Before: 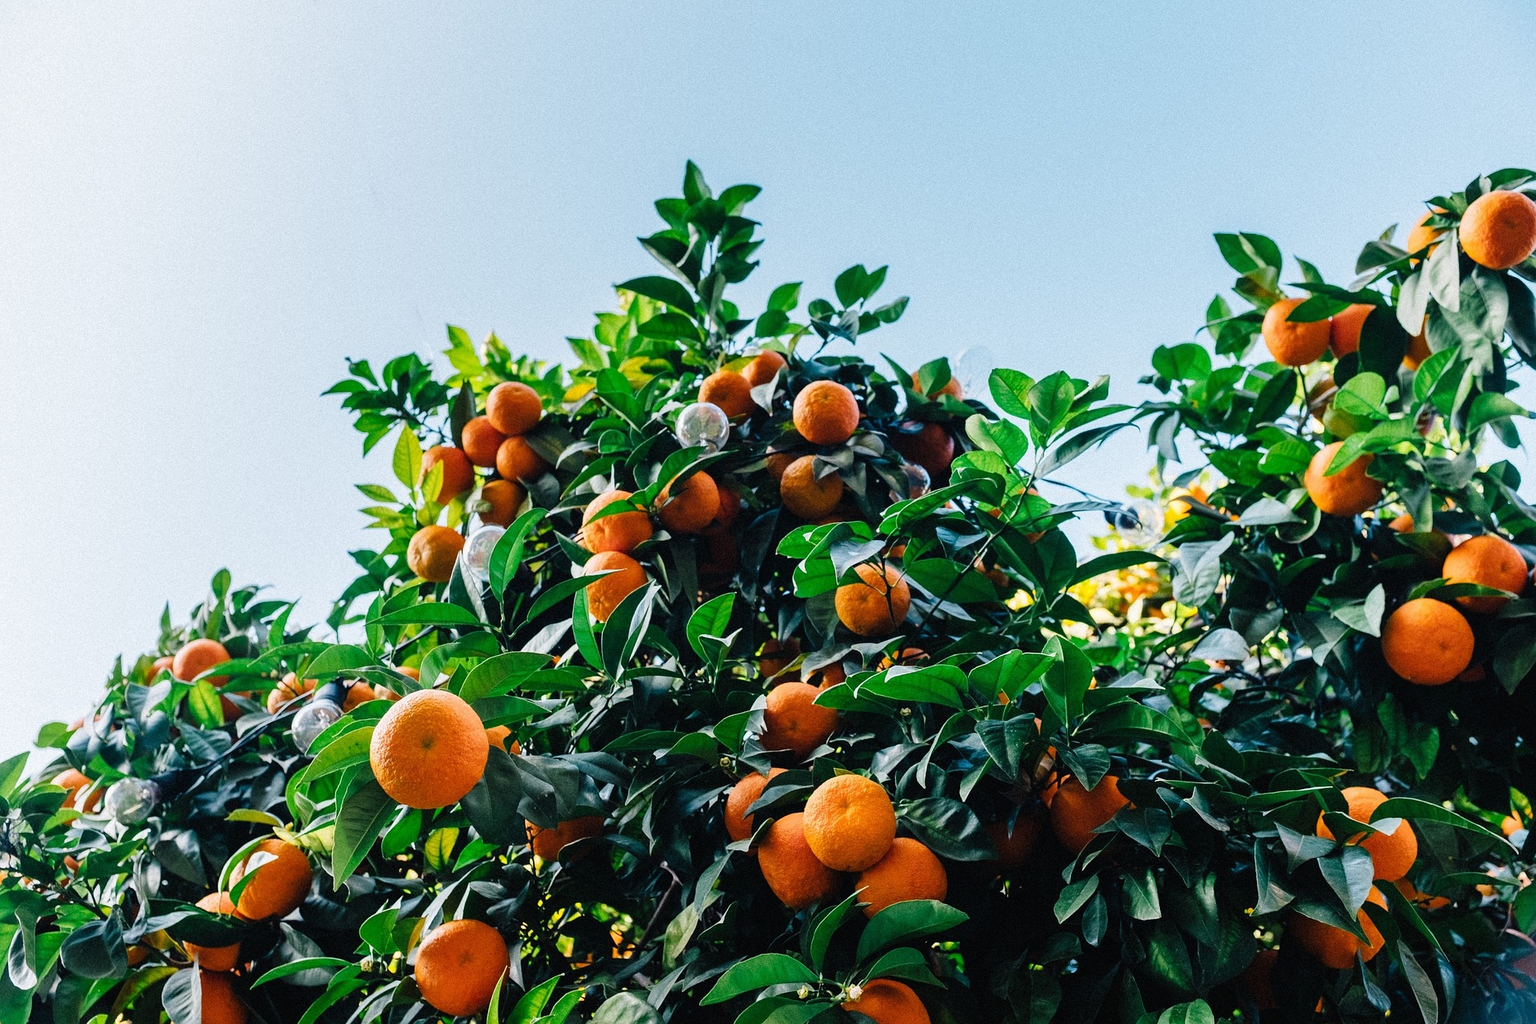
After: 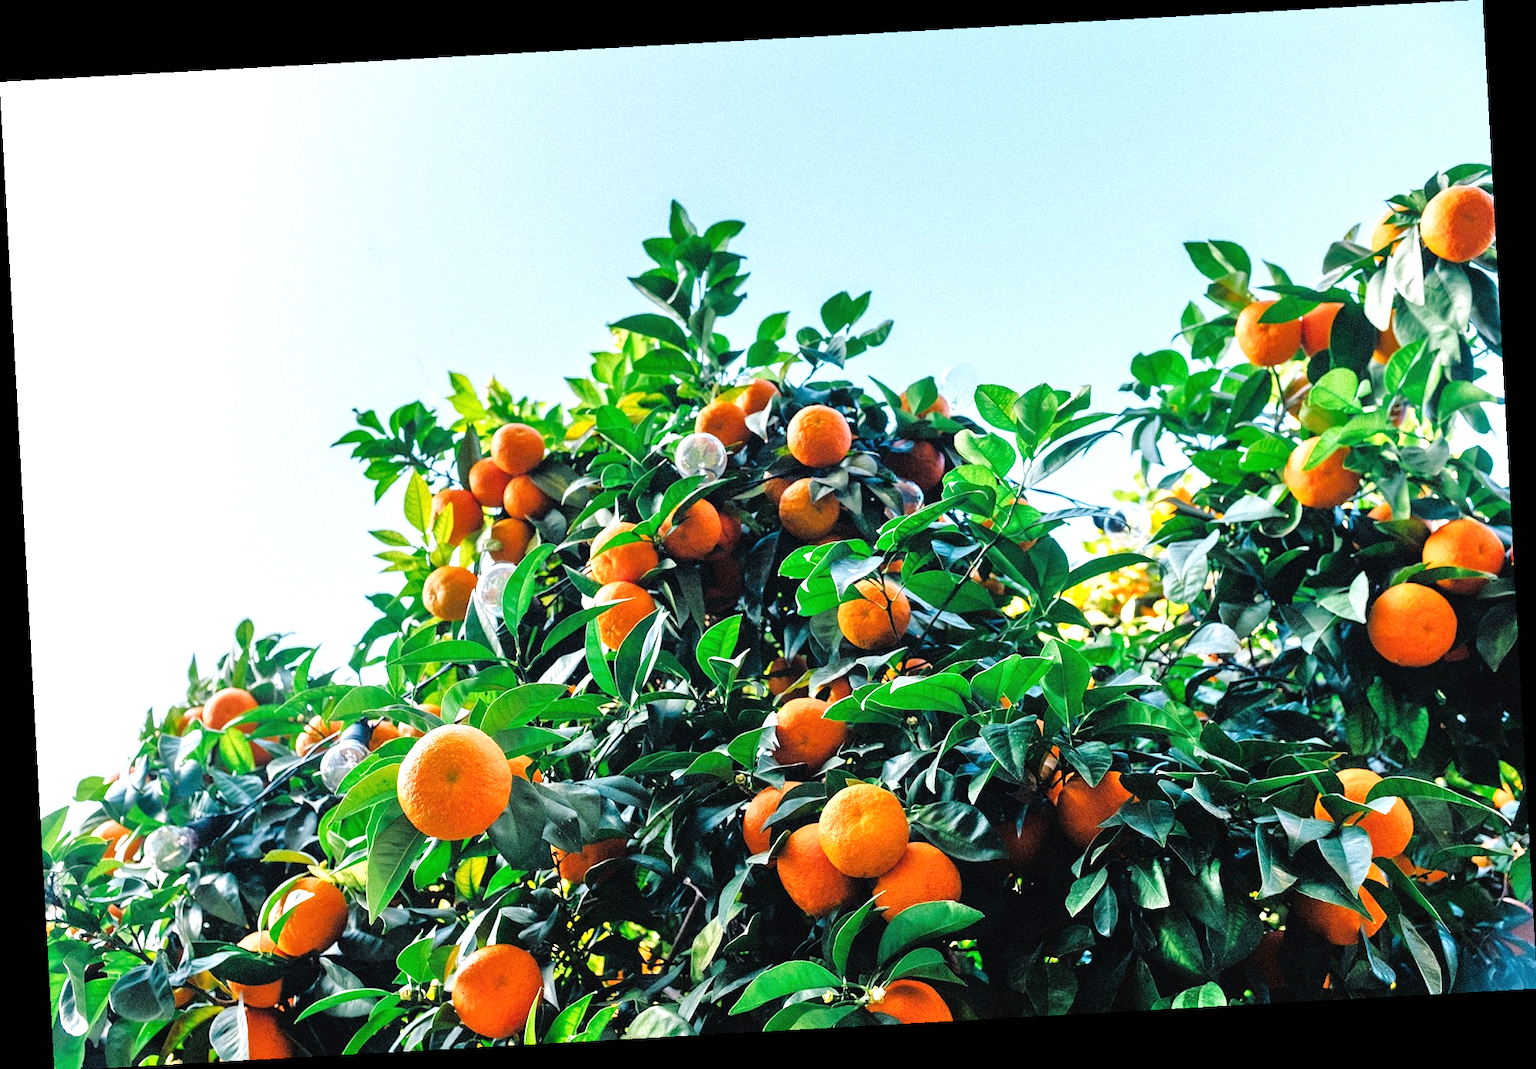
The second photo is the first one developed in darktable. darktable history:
tone equalizer: -7 EV 0.15 EV, -6 EV 0.6 EV, -5 EV 1.15 EV, -4 EV 1.33 EV, -3 EV 1.15 EV, -2 EV 0.6 EV, -1 EV 0.15 EV, mask exposure compensation -0.5 EV
rotate and perspective: rotation -3.18°, automatic cropping off
exposure: black level correction 0, exposure 0.5 EV, compensate exposure bias true, compensate highlight preservation false
